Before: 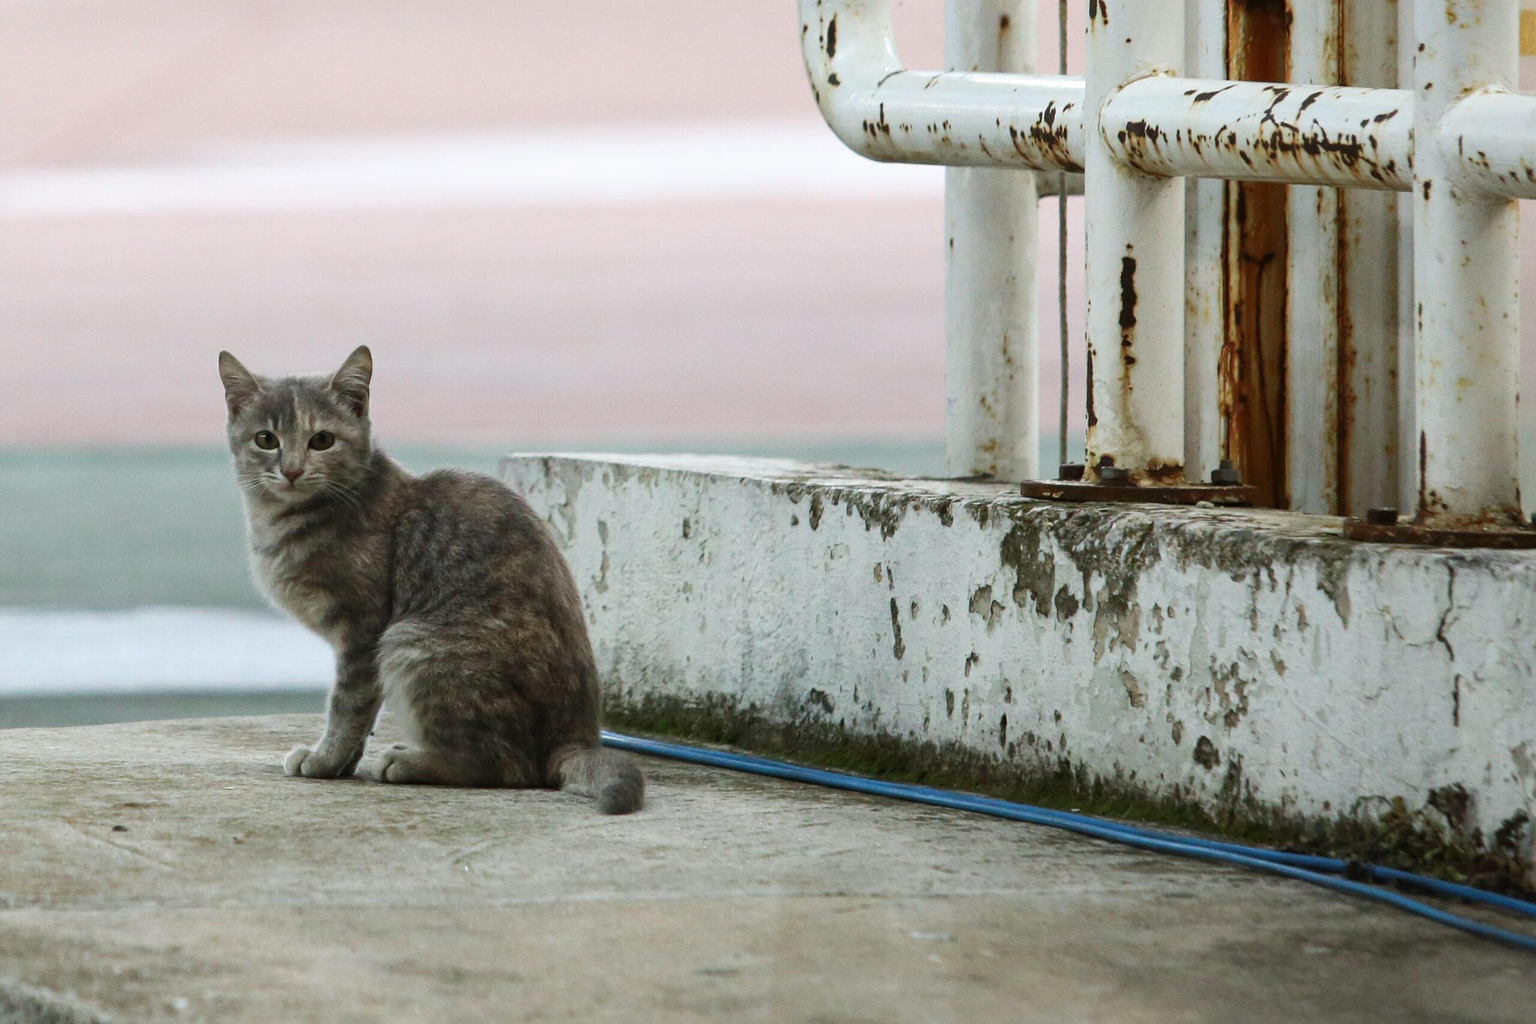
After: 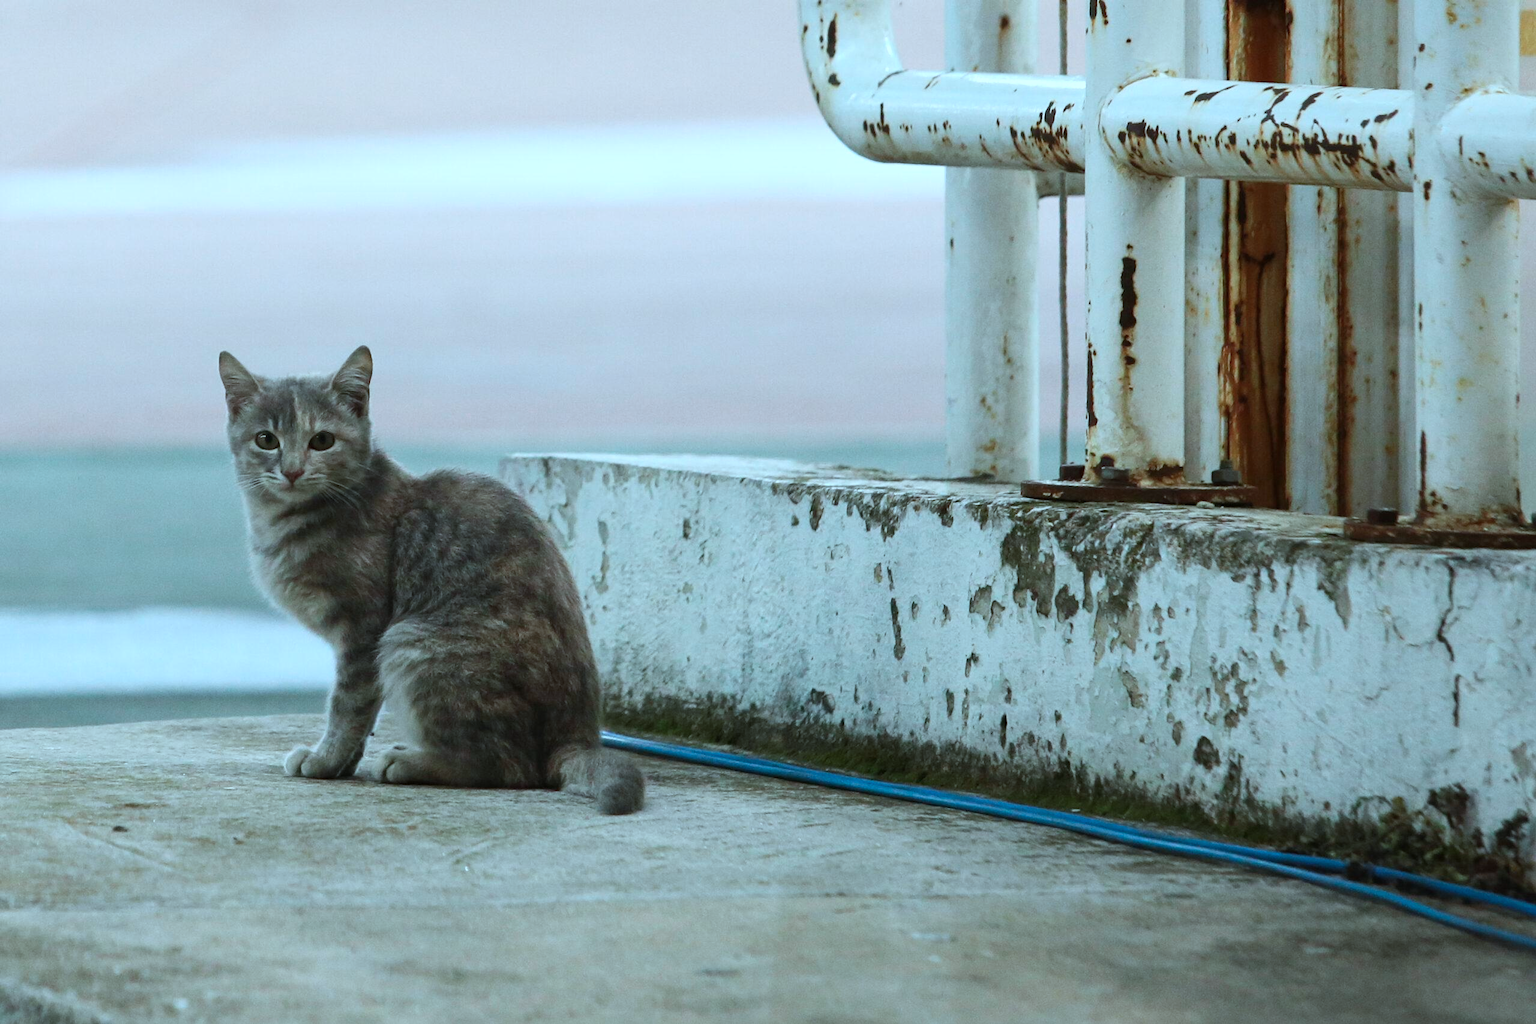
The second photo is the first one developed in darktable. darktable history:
color correction: highlights a* -11.26, highlights b* -15.8
